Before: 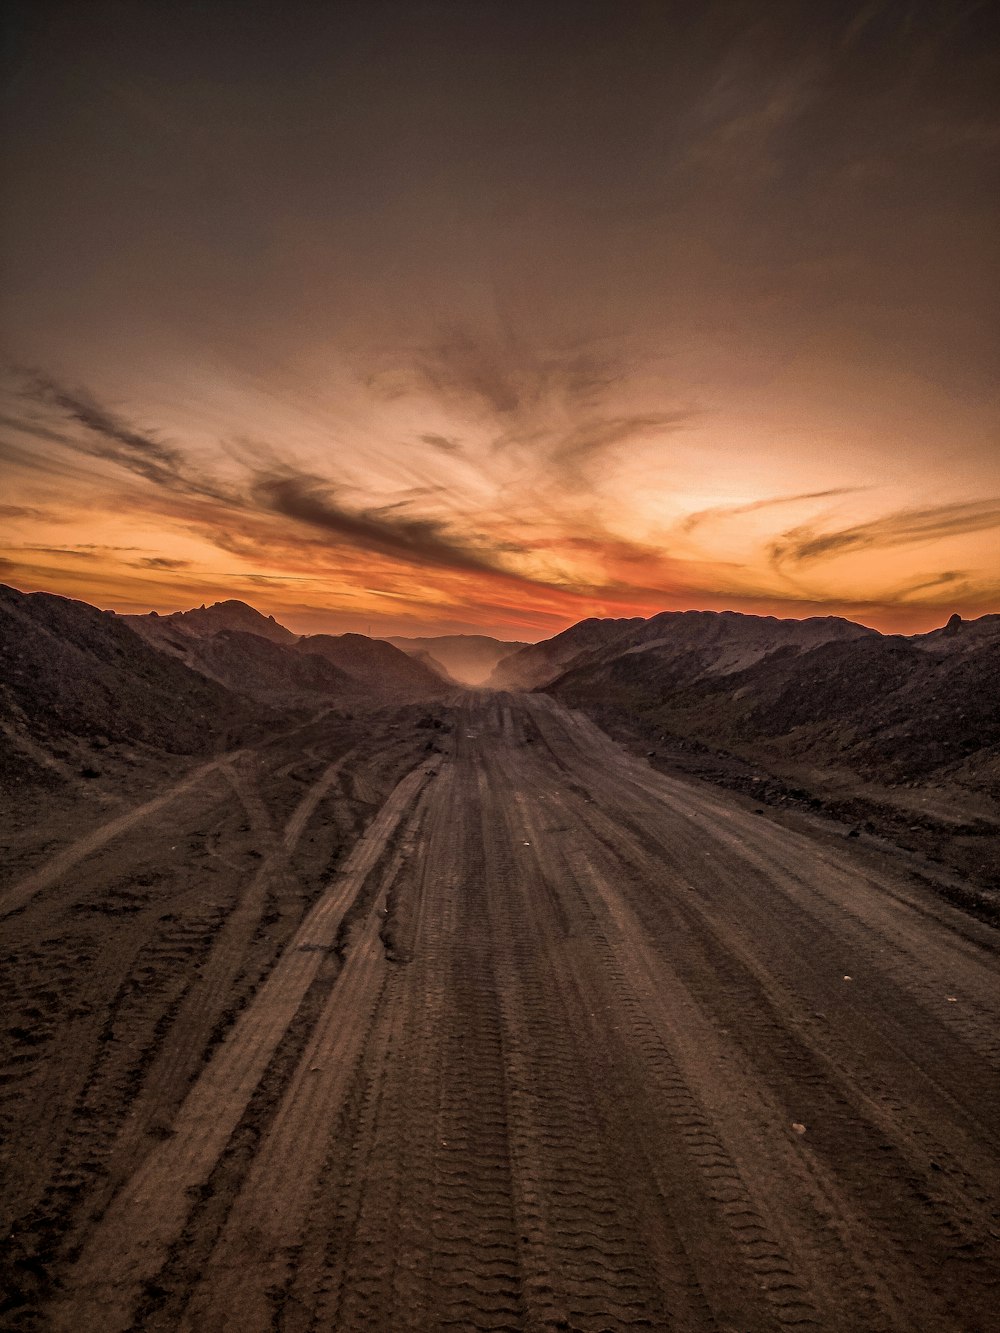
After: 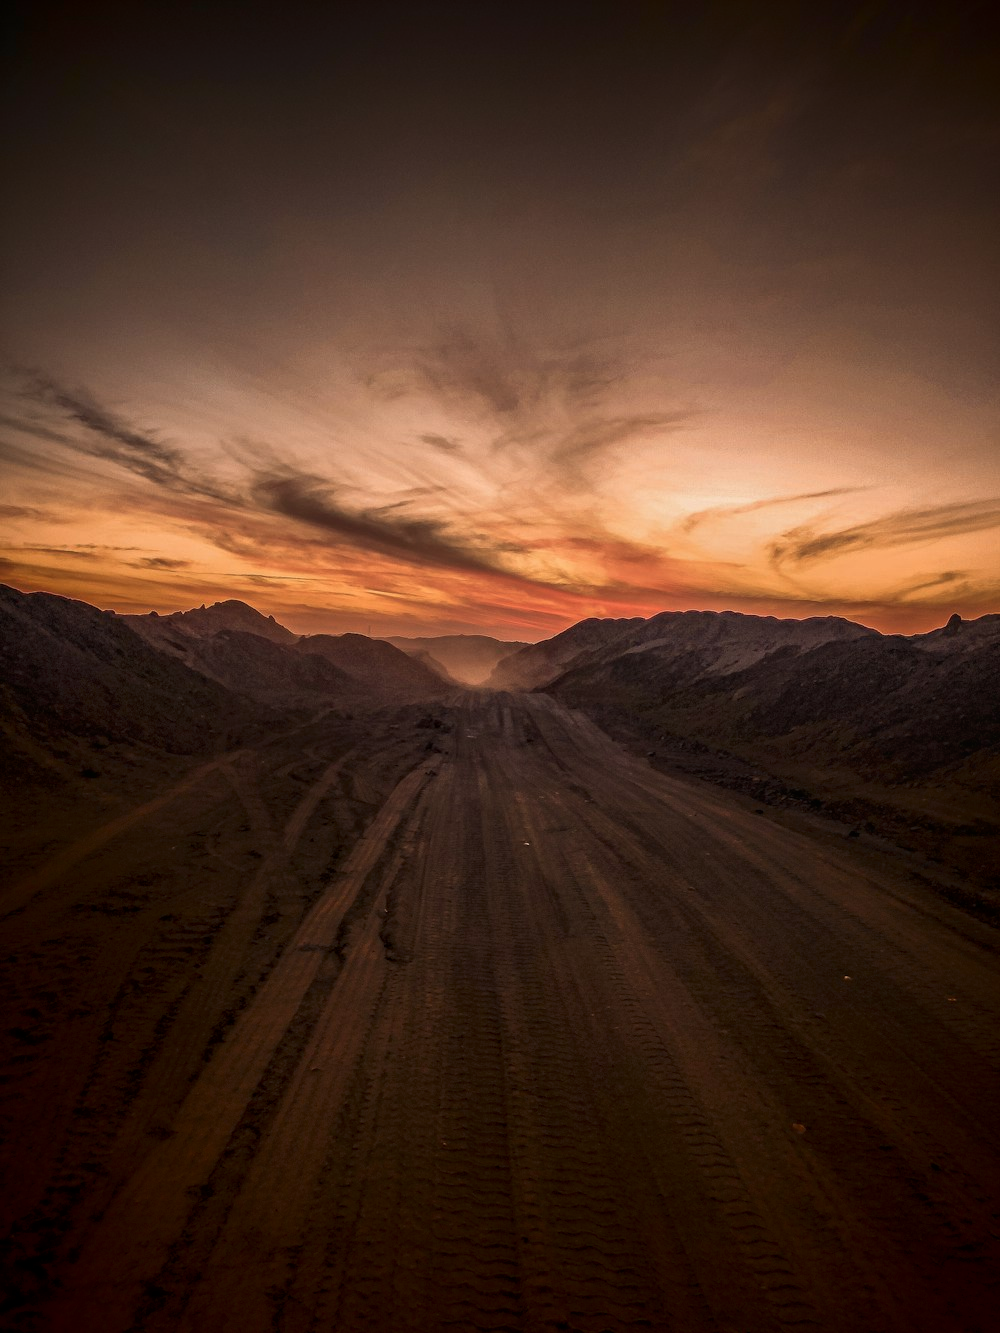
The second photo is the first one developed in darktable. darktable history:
local contrast: detail 109%
color balance rgb: shadows lift › hue 87.73°, perceptual saturation grading › global saturation -3.75%, perceptual saturation grading › shadows -1.308%, global vibrance 6.957%, saturation formula JzAzBz (2021)
shadows and highlights: shadows -71.33, highlights 36.12, highlights color adjustment 40.27%, soften with gaussian
